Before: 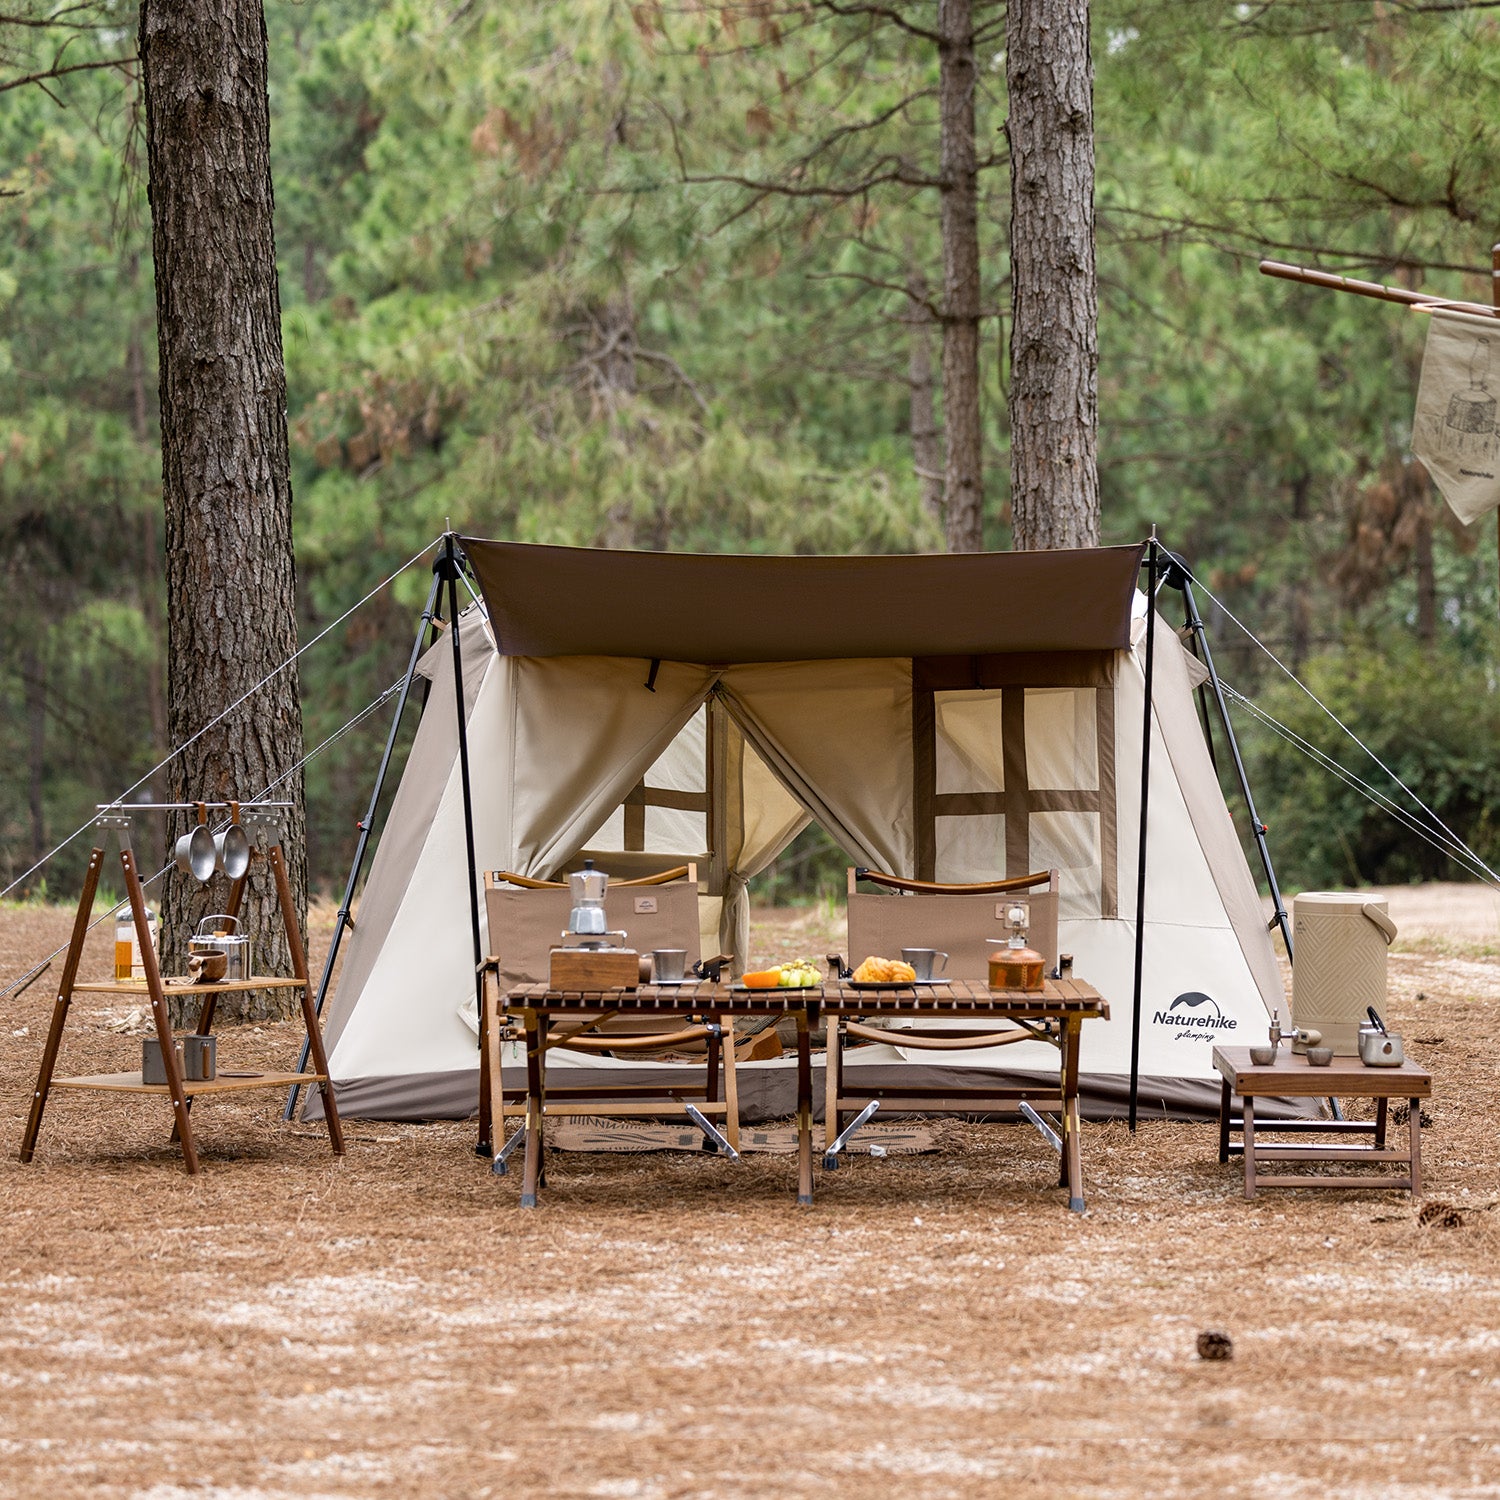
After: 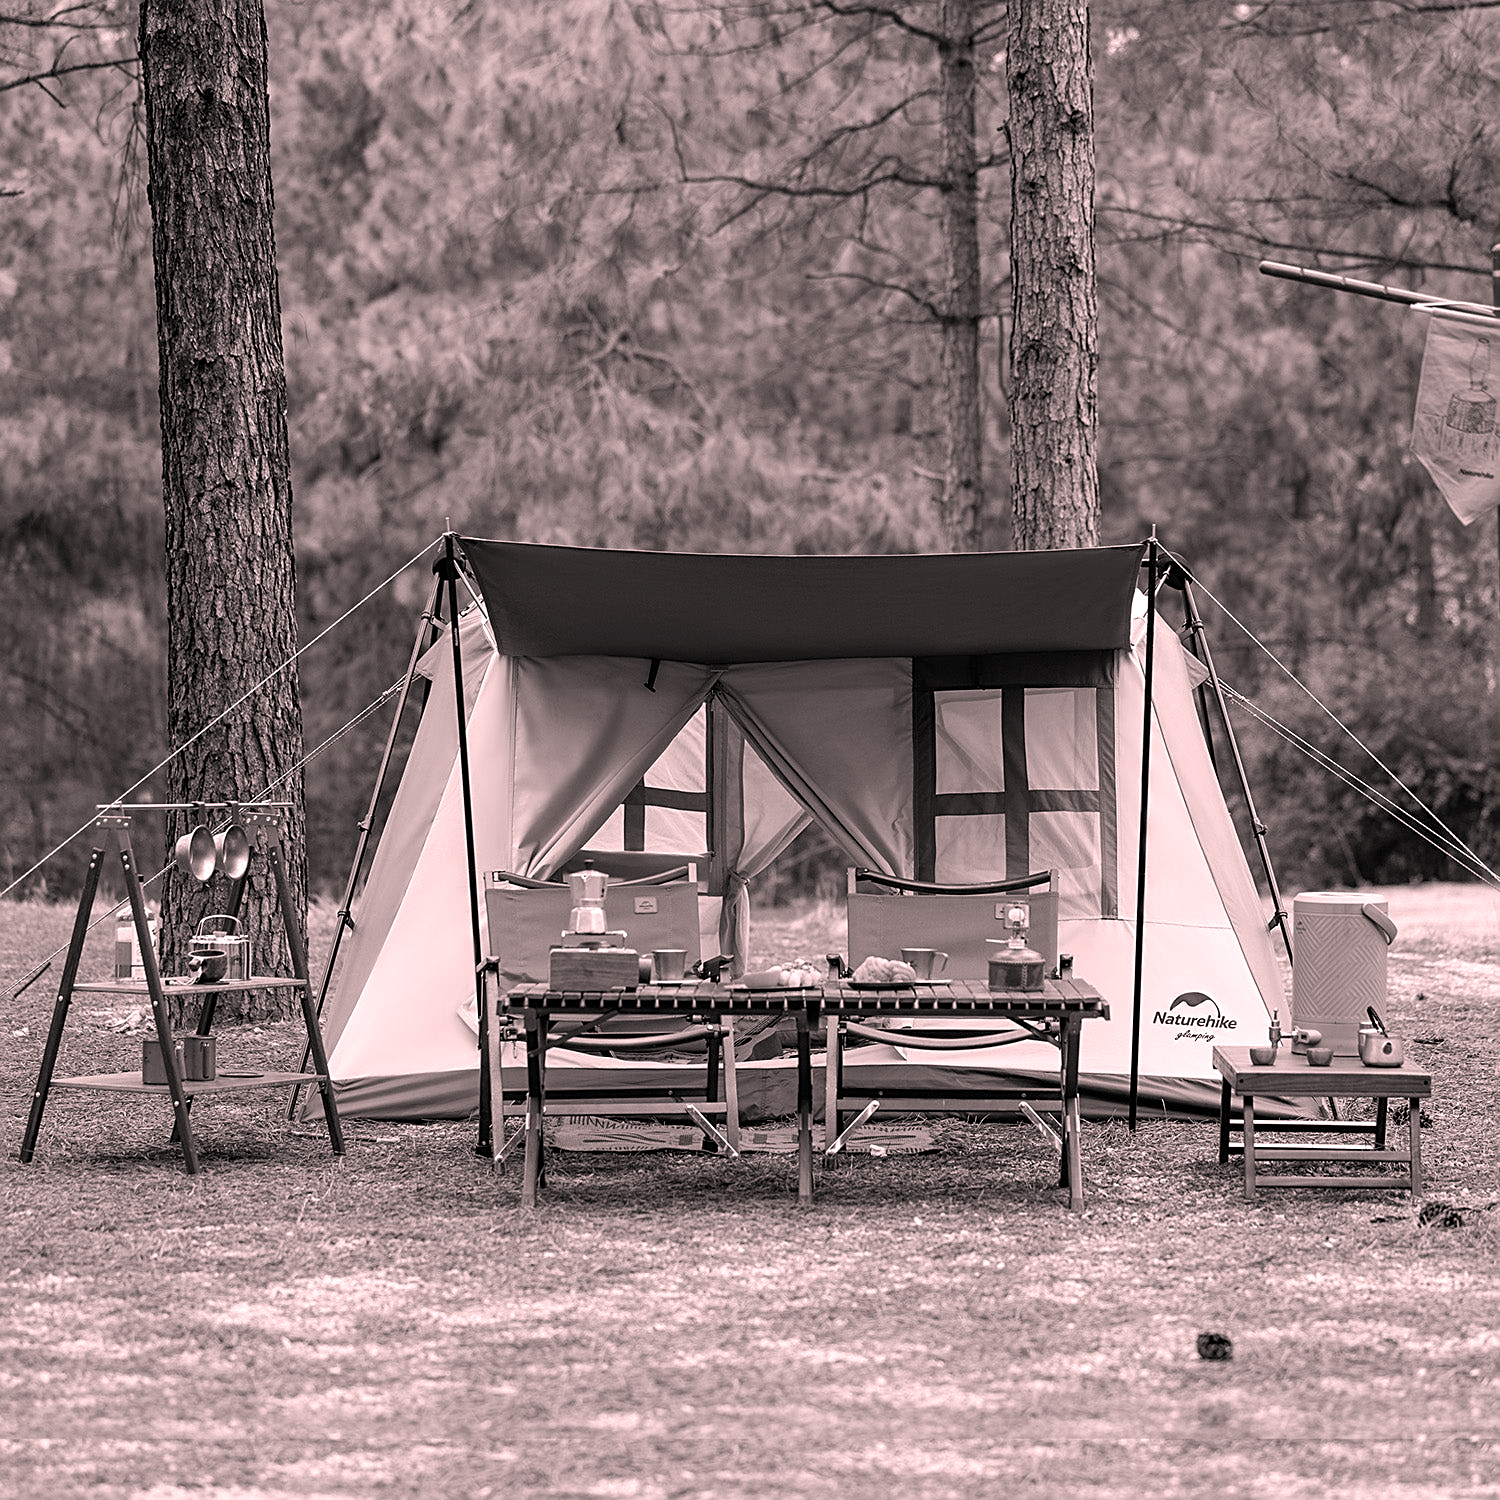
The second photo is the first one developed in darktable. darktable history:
color correction: highlights a* 14.61, highlights b* 4.9
color calibration: output gray [0.18, 0.41, 0.41, 0], gray › normalize channels true, illuminant as shot in camera, x 0.358, y 0.373, temperature 4628.91 K, gamut compression 0.019
color balance rgb: highlights gain › chroma 0.227%, highlights gain › hue 330.35°, perceptual saturation grading › global saturation 29.494%, global vibrance 5.979%
exposure: exposure 0.211 EV, compensate exposure bias true, compensate highlight preservation false
sharpen: on, module defaults
